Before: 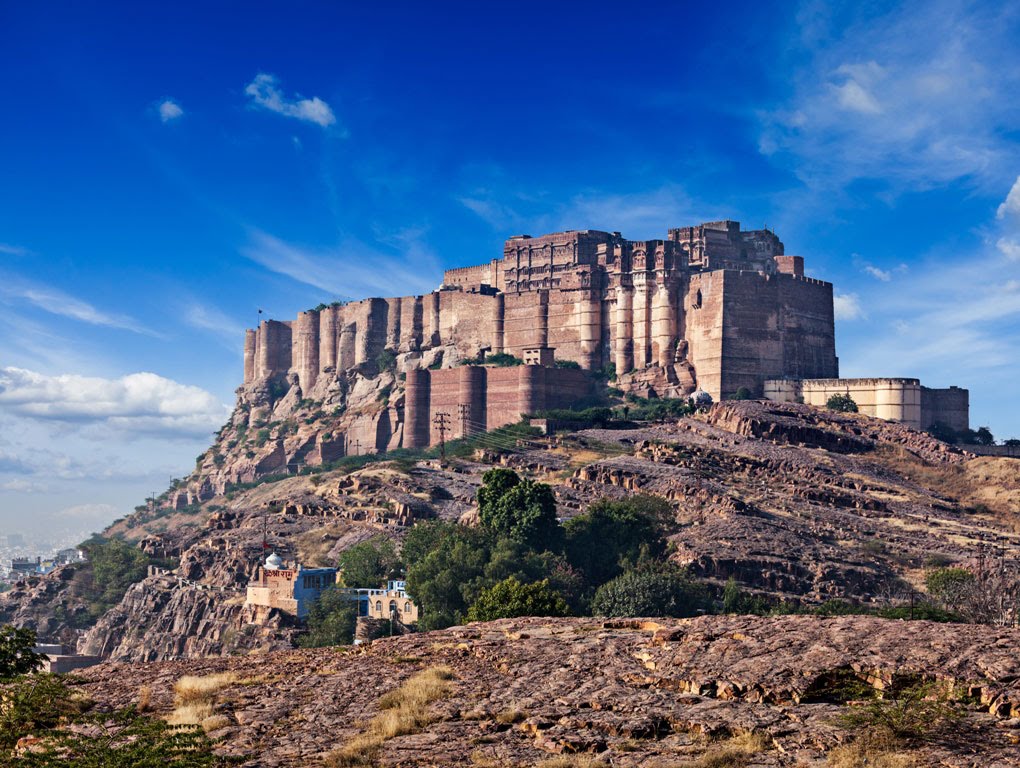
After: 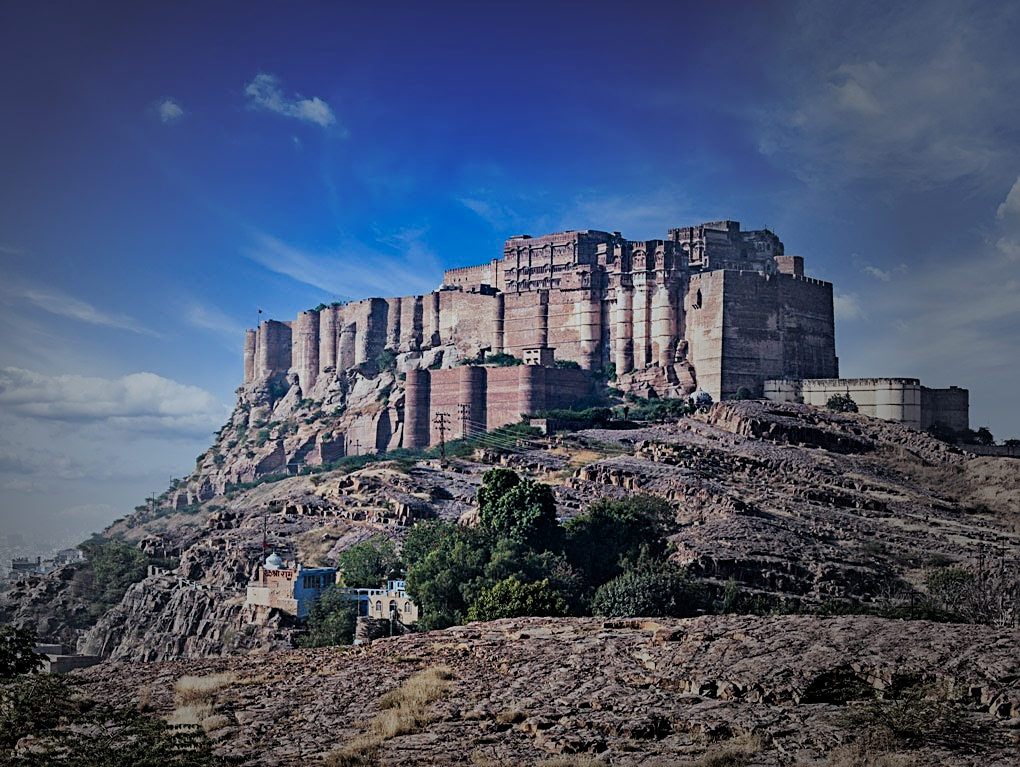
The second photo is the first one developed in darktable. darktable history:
crop: bottom 0.071%
sharpen: on, module defaults
vignetting: fall-off start 33.76%, fall-off radius 64.94%, brightness -0.575, center (-0.12, -0.002), width/height ratio 0.959
color calibration: illuminant F (fluorescent), F source F9 (Cool White Deluxe 4150 K) – high CRI, x 0.374, y 0.373, temperature 4158.34 K
filmic rgb: black relative exposure -7.65 EV, white relative exposure 4.56 EV, hardness 3.61
